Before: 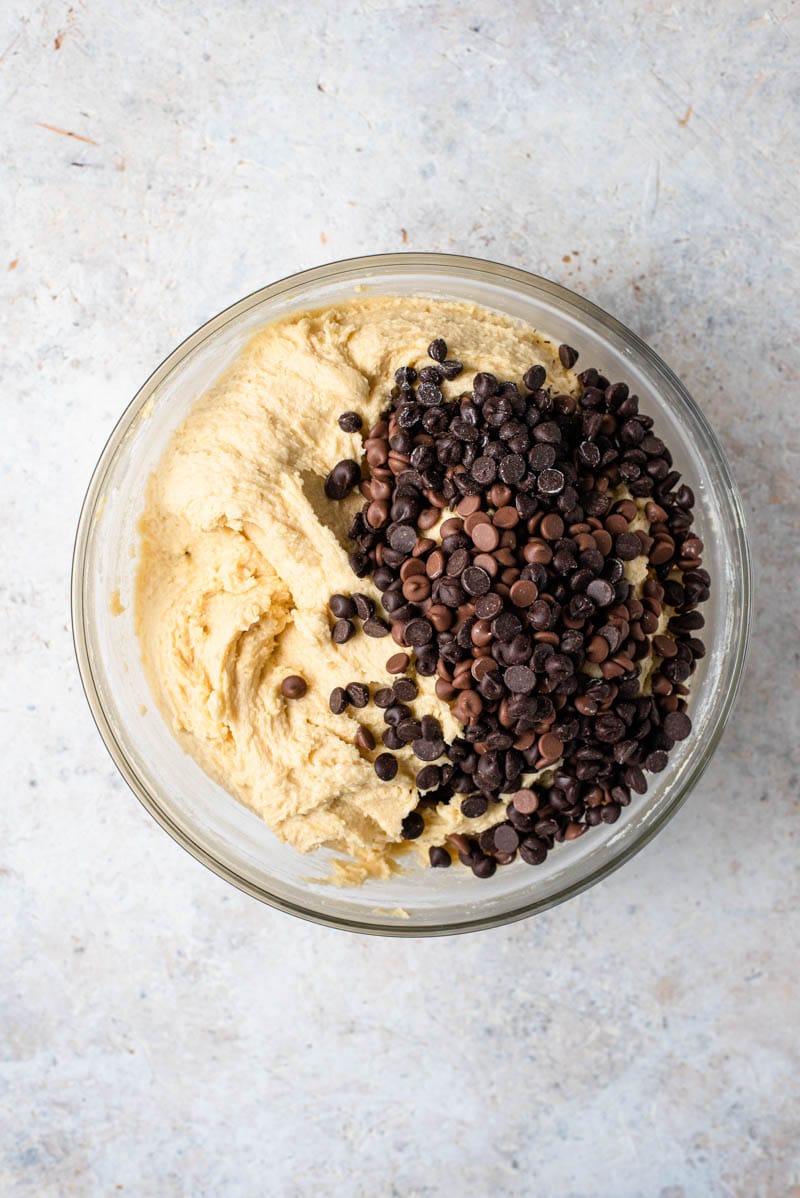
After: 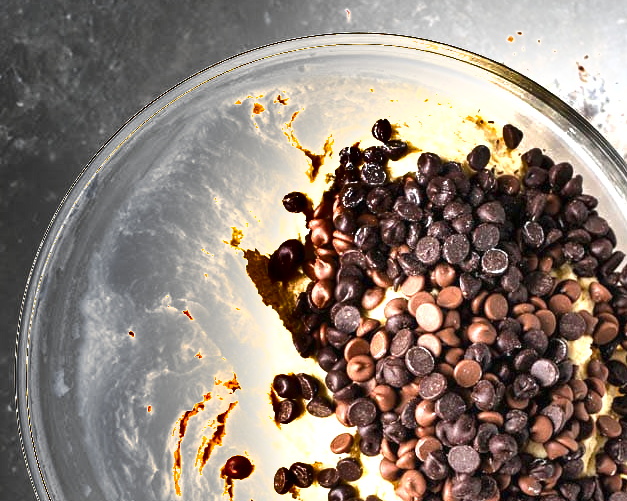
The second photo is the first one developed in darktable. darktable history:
exposure: black level correction 0, exposure 1.665 EV, compensate highlight preservation false
shadows and highlights: shadows 59.48, highlights -60.34, soften with gaussian
crop: left 7.07%, top 18.398%, right 14.511%, bottom 39.758%
